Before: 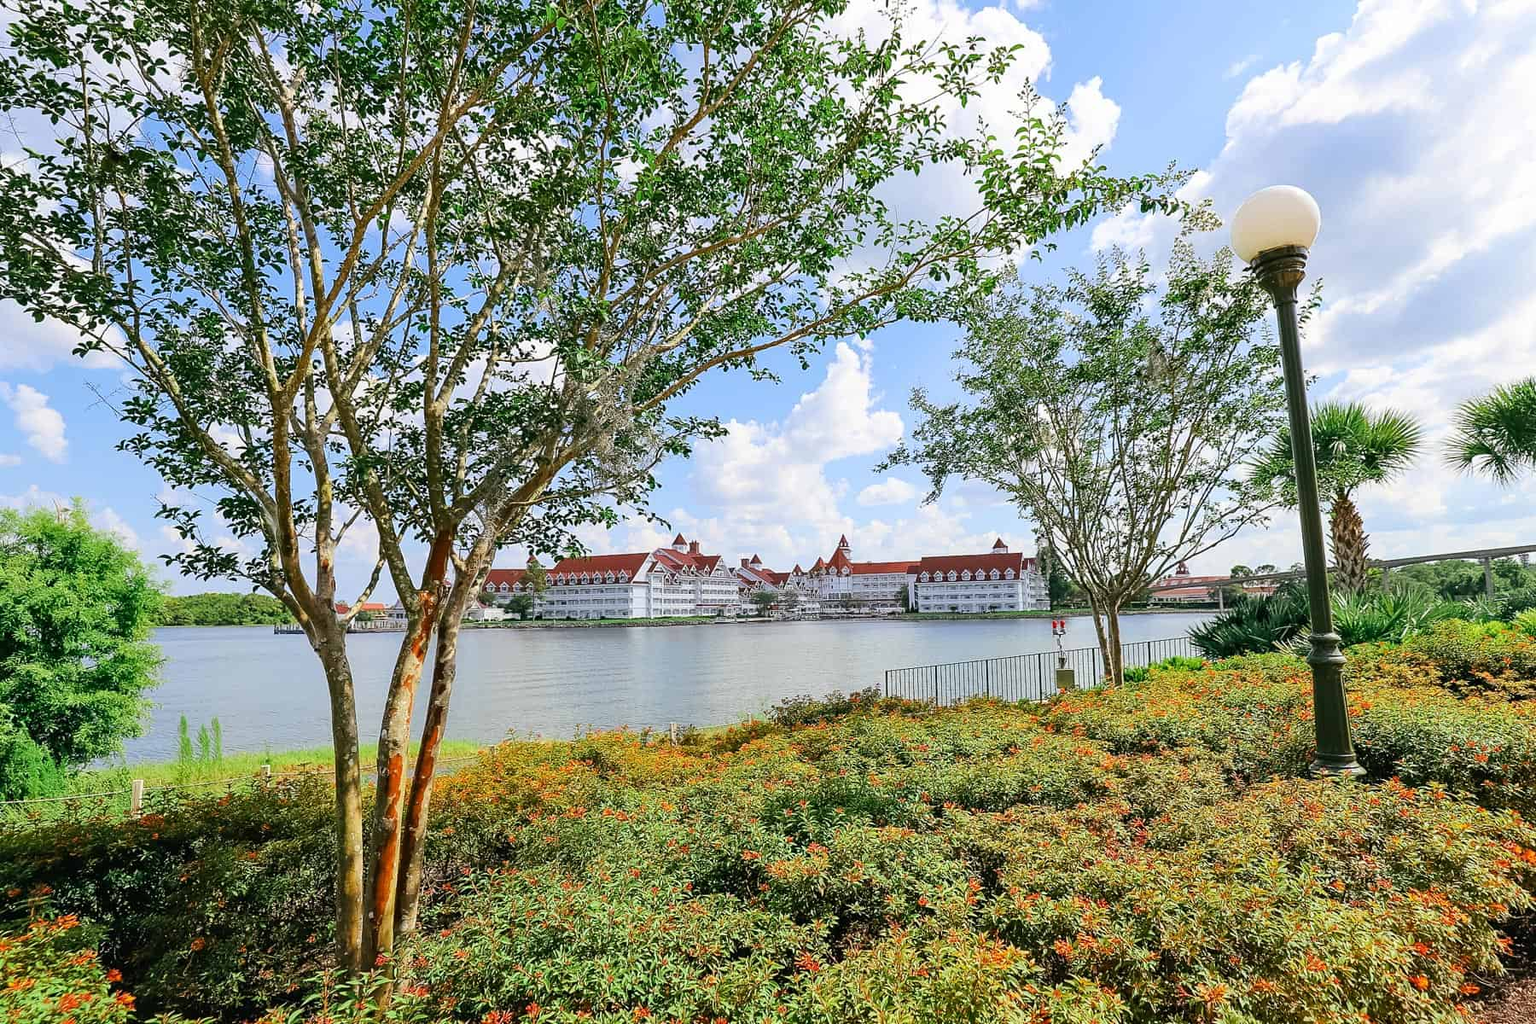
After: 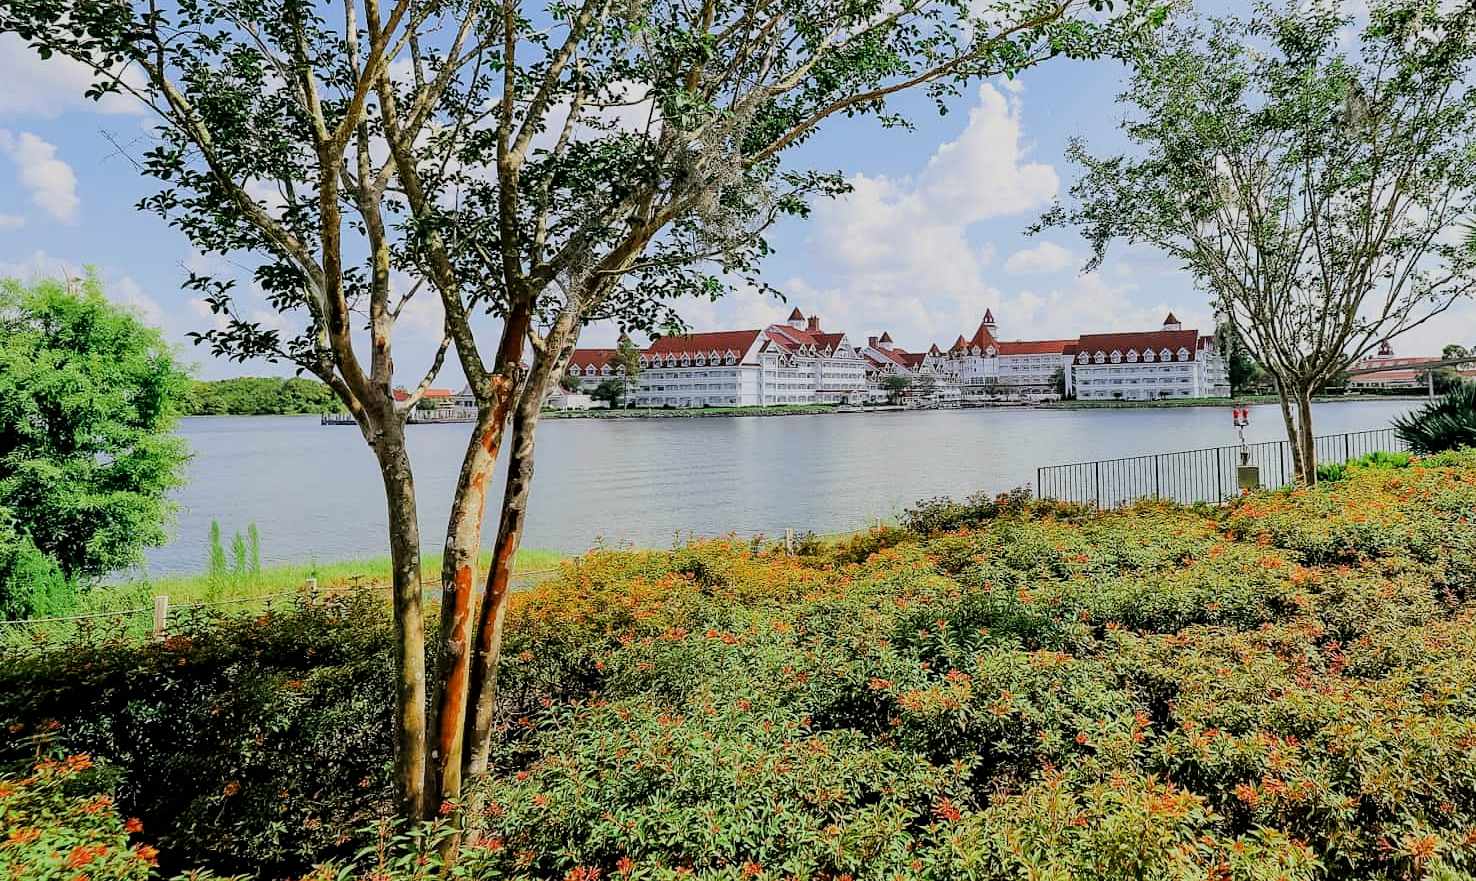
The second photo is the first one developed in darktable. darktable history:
crop: top 26.531%, right 17.959%
filmic rgb: black relative exposure -5 EV, hardness 2.88, contrast 1.1, highlights saturation mix -20%
